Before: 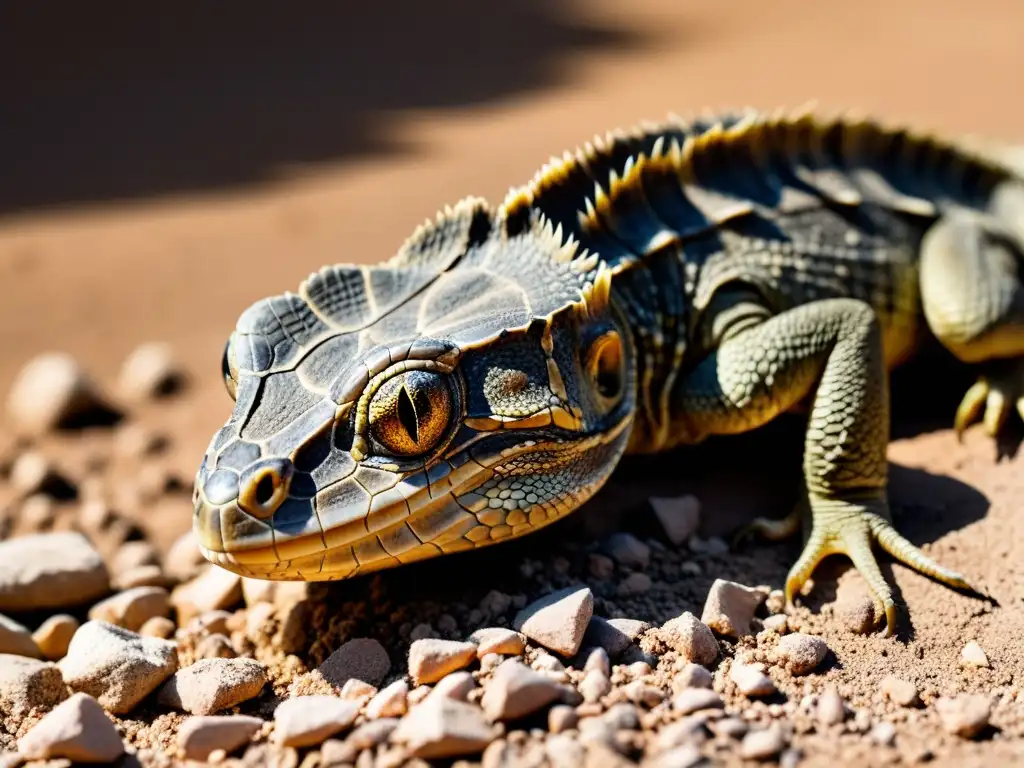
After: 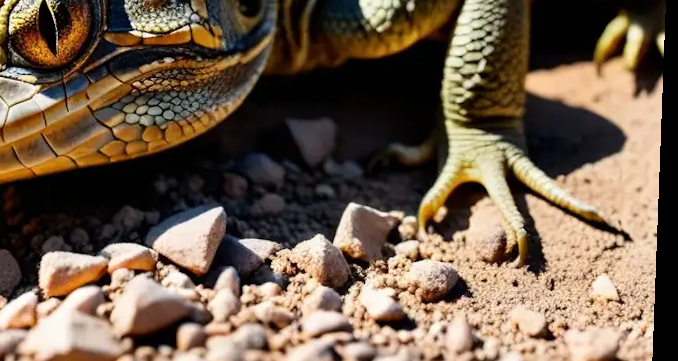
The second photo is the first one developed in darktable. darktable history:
rotate and perspective: rotation 2.17°, automatic cropping off
crop and rotate: left 35.509%, top 50.238%, bottom 4.934%
